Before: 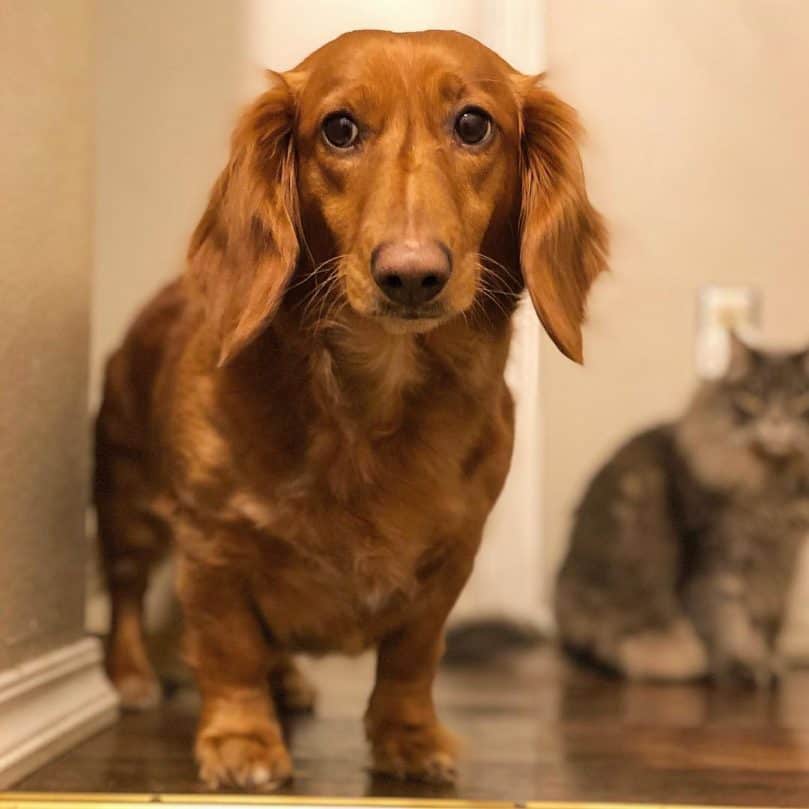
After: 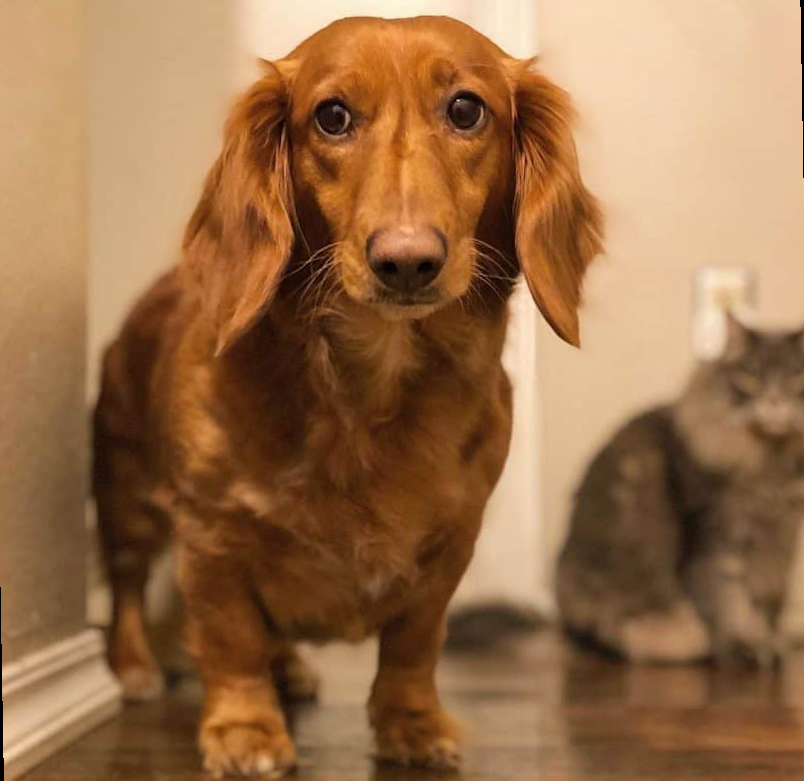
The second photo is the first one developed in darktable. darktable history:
exposure: compensate highlight preservation false
rotate and perspective: rotation -1°, crop left 0.011, crop right 0.989, crop top 0.025, crop bottom 0.975
